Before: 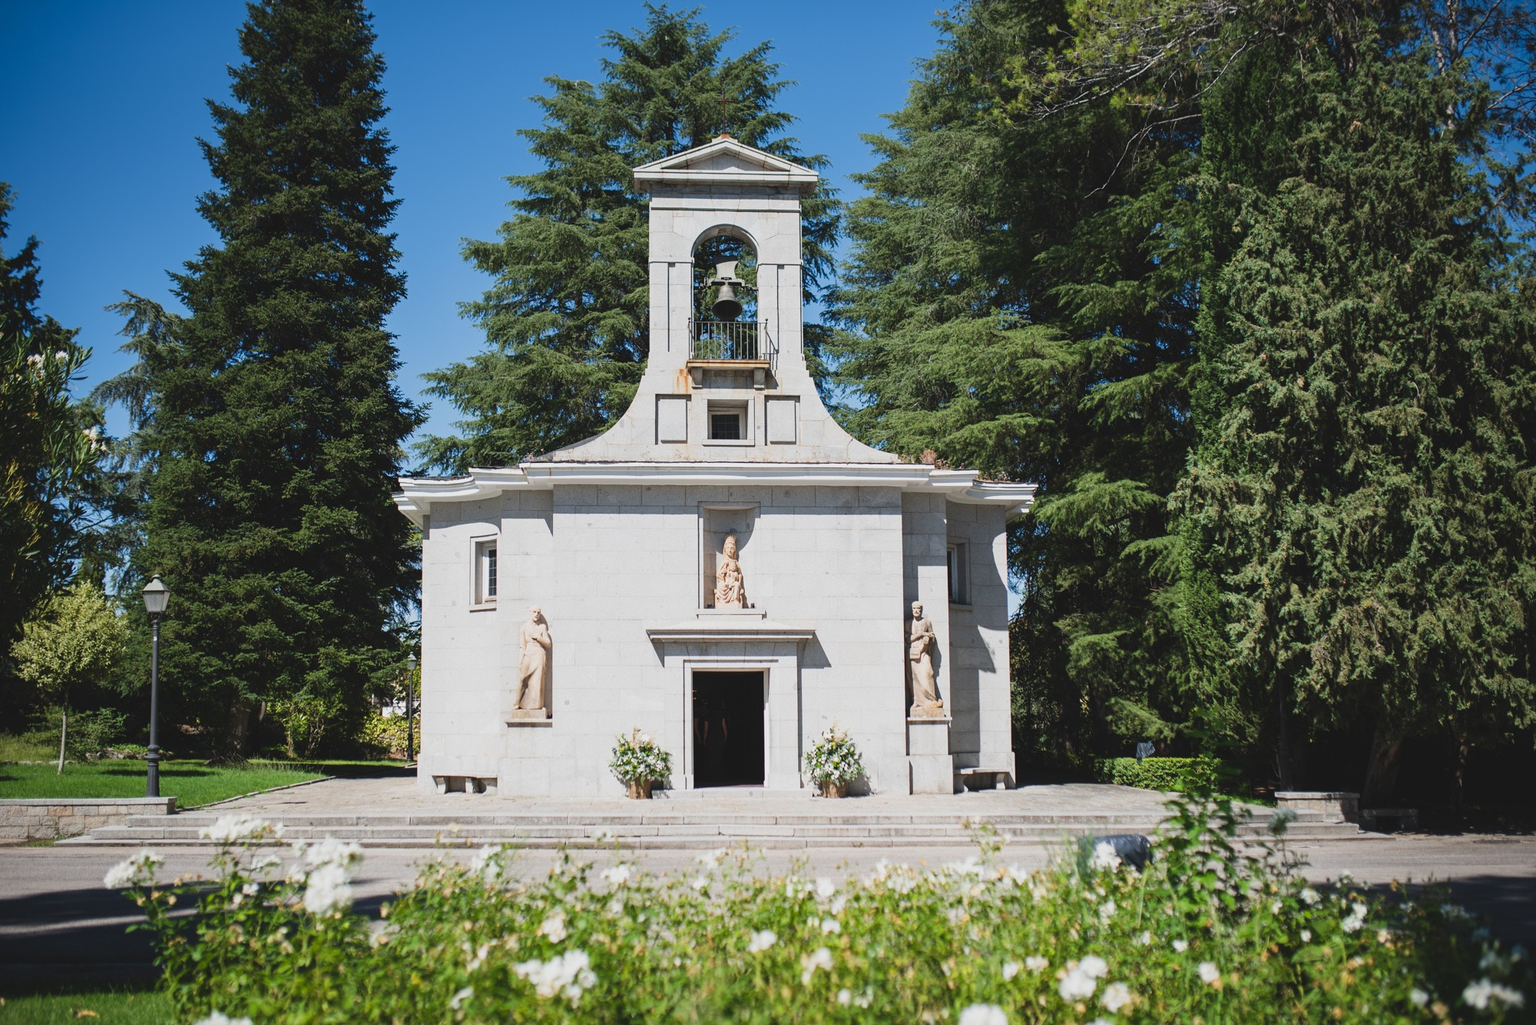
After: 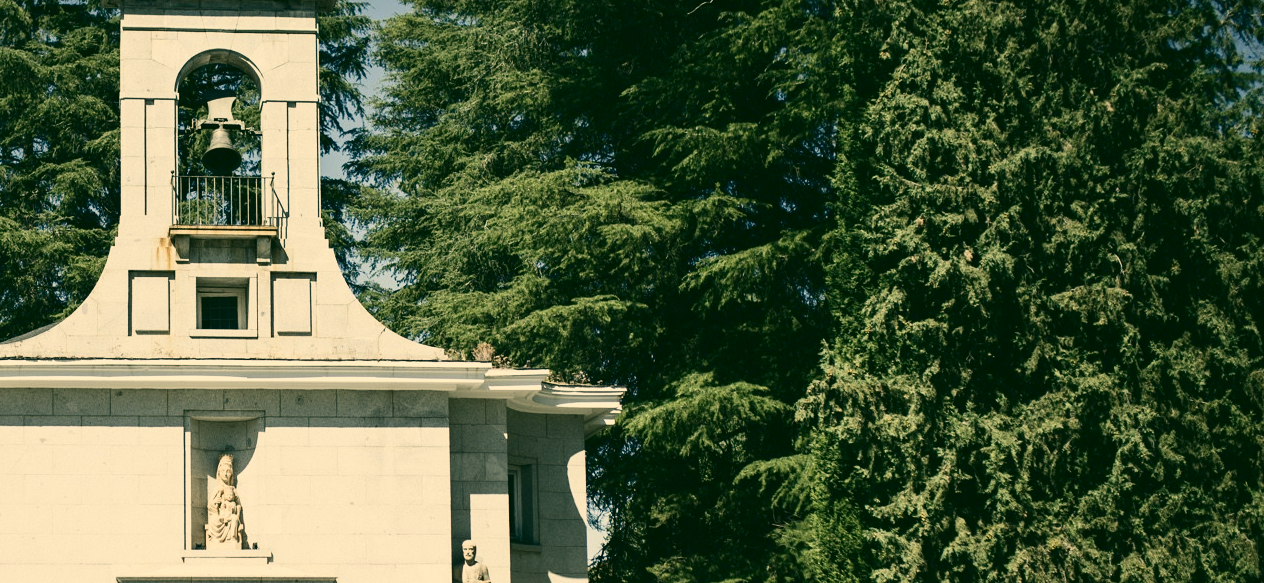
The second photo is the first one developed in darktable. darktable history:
color correction: highlights a* 4.83, highlights b* 24.26, shadows a* -16.32, shadows b* 3.79
levels: white 99.96%
crop: left 36.277%, top 18.21%, right 0.487%, bottom 38.102%
contrast brightness saturation: contrast 0.249, saturation -0.321
